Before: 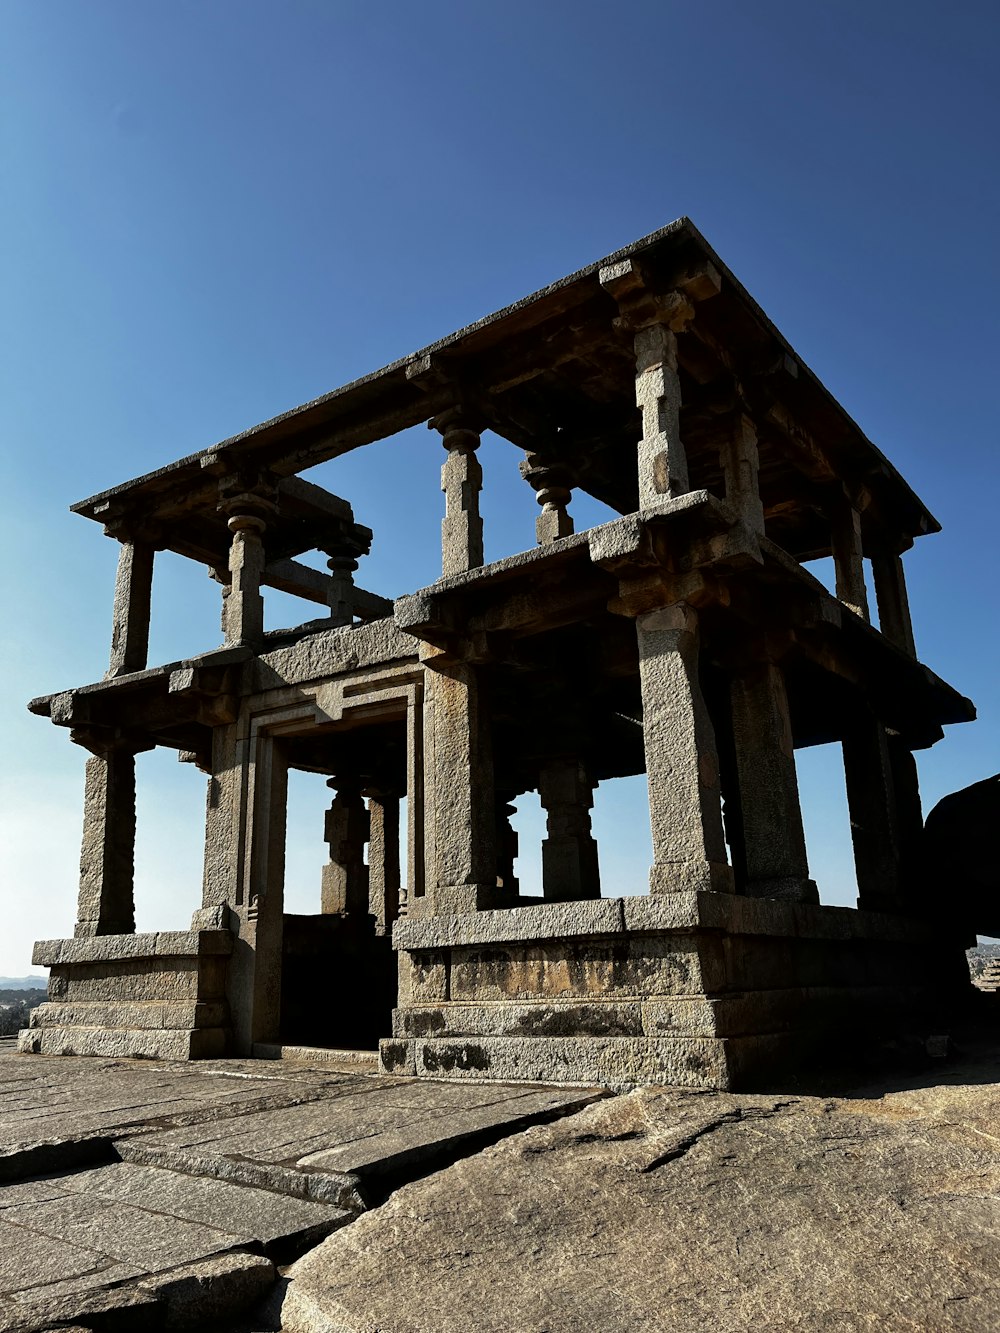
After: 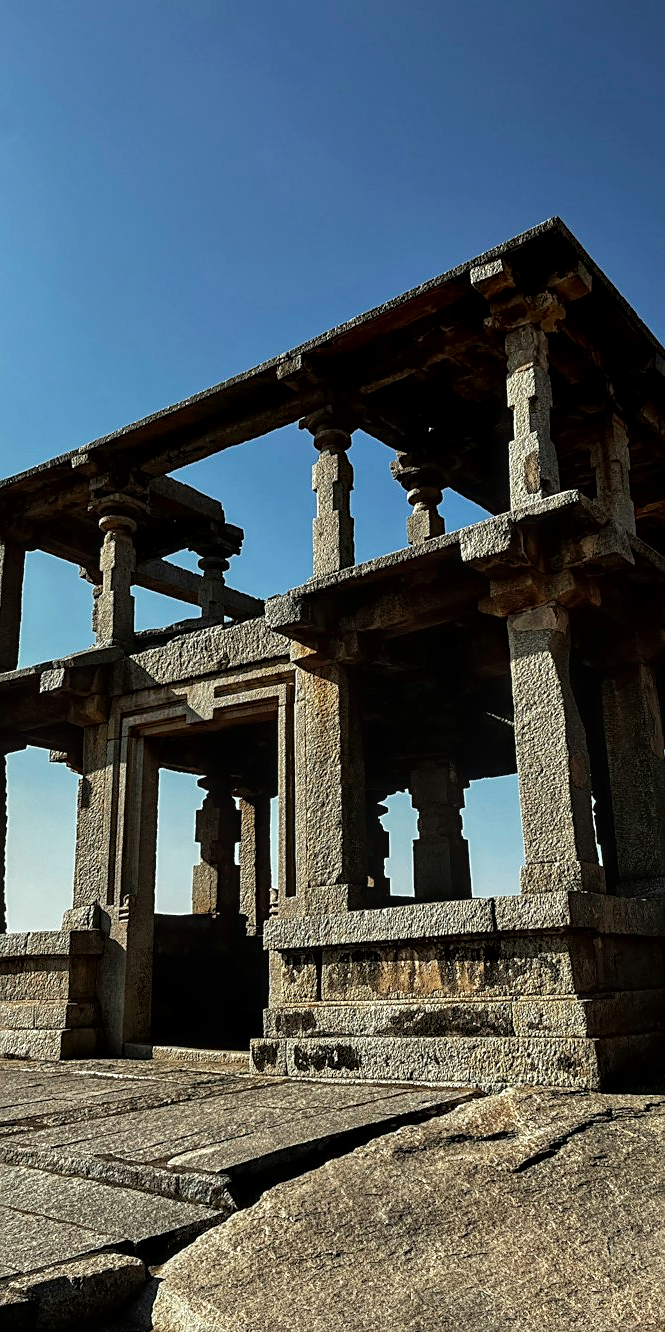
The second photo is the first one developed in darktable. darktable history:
contrast equalizer: octaves 7, y [[0.526, 0.53, 0.532, 0.532, 0.53, 0.525], [0.5 ×6], [0.5 ×6], [0 ×6], [0 ×6]], mix 0.133
local contrast: detail 130%
crop and rotate: left 12.909%, right 20.498%
color correction: highlights a* -2.7, highlights b* 2.52
contrast brightness saturation: saturation -0.062
sharpen: on, module defaults
